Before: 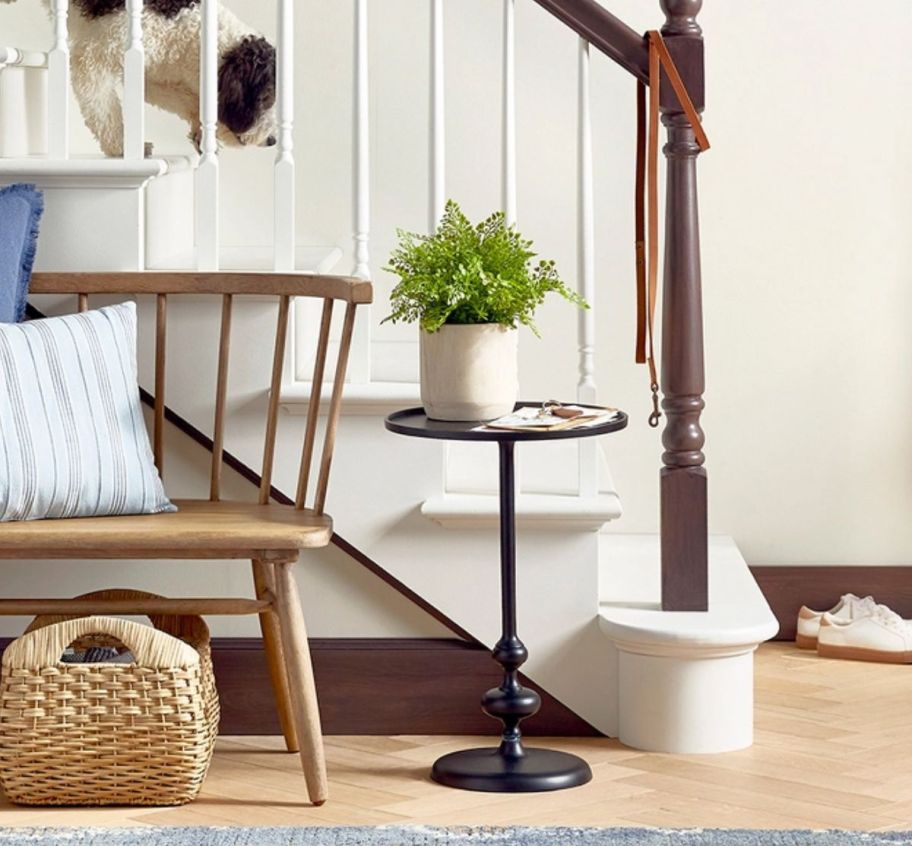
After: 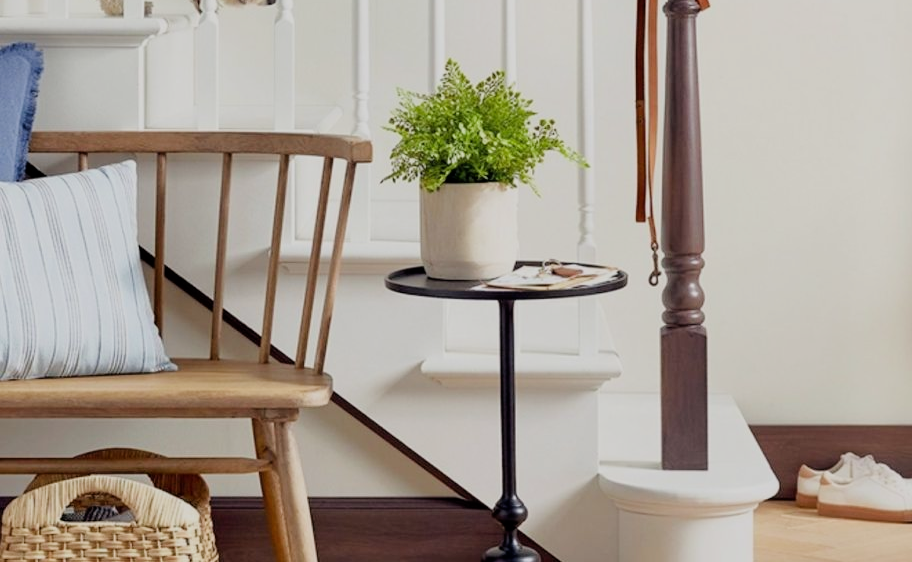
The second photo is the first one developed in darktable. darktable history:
crop: top 16.727%, bottom 16.727%
filmic rgb: black relative exposure -7.65 EV, white relative exposure 4.56 EV, hardness 3.61
